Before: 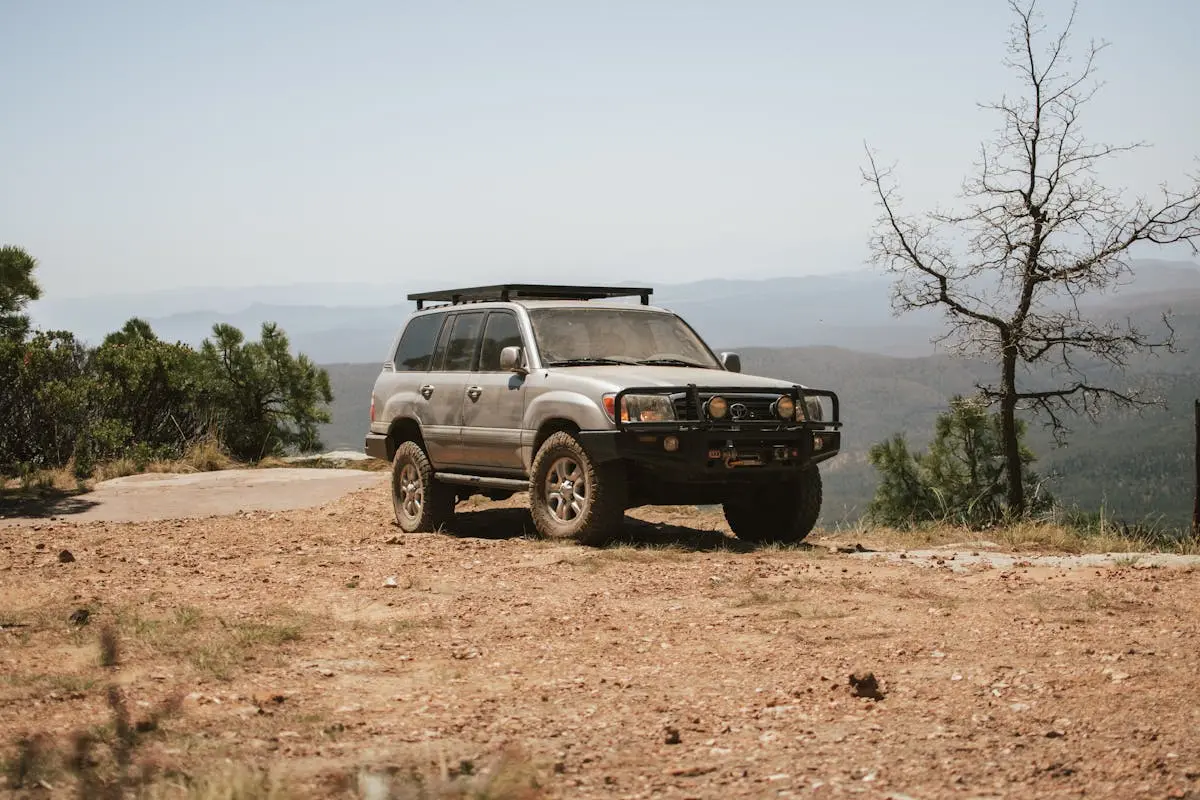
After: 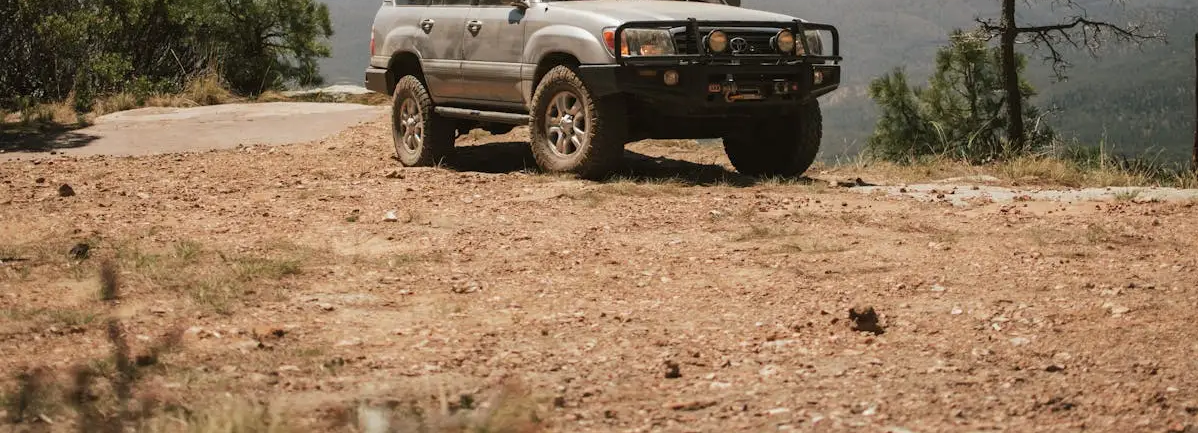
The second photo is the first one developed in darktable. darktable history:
crop and rotate: top 45.781%, right 0.104%
